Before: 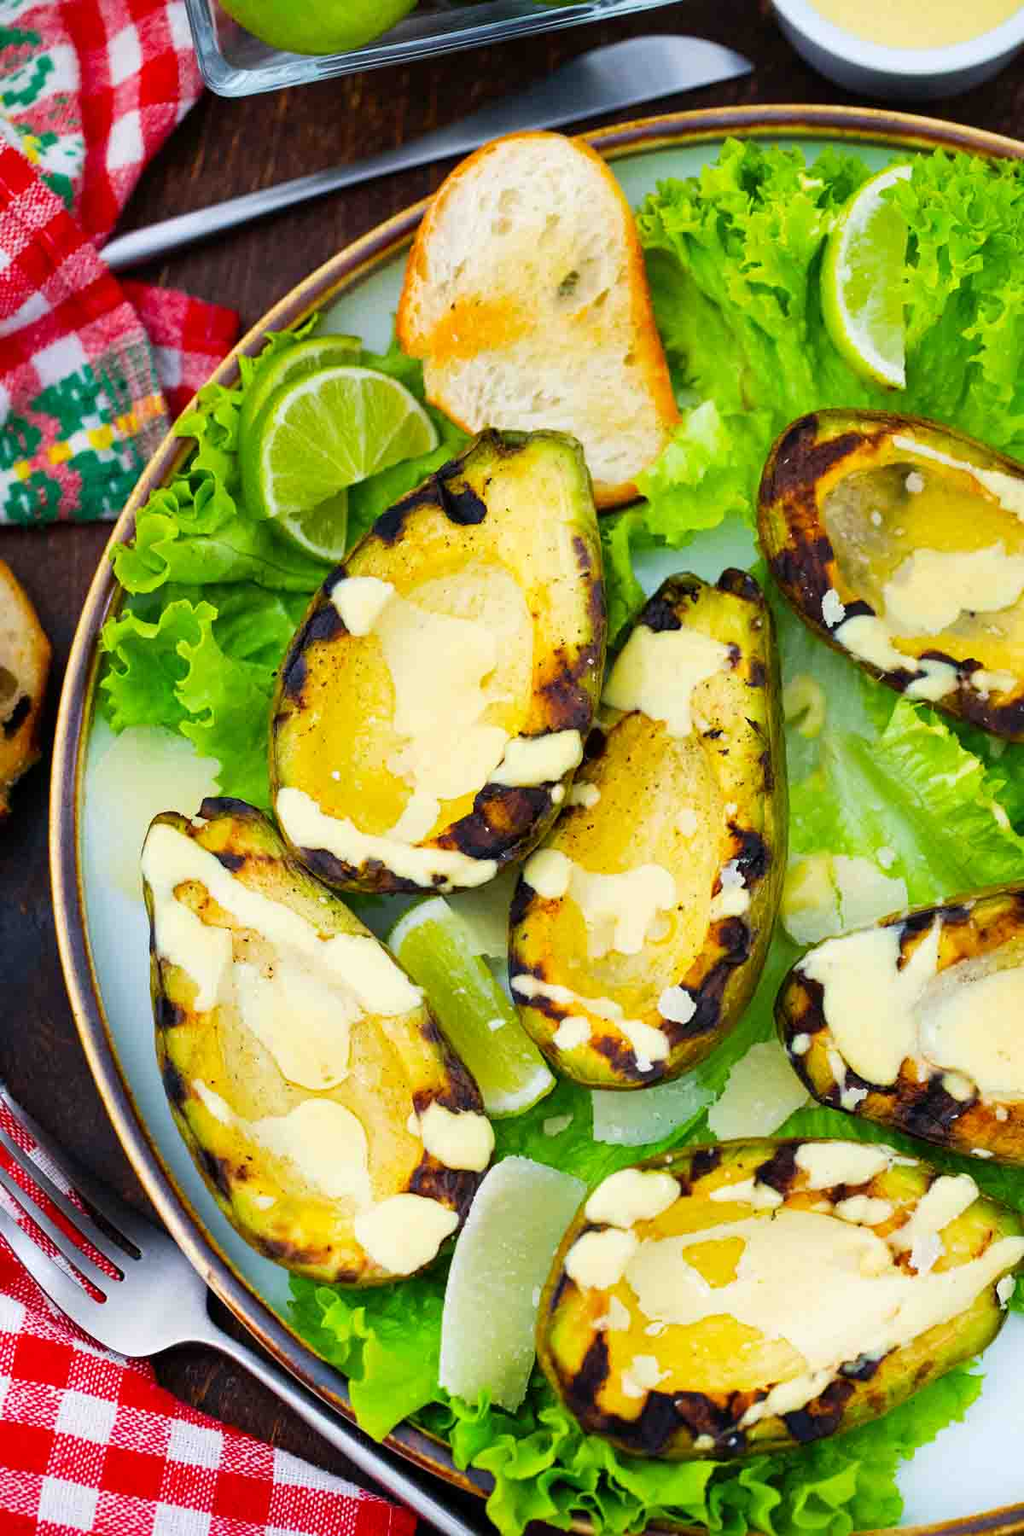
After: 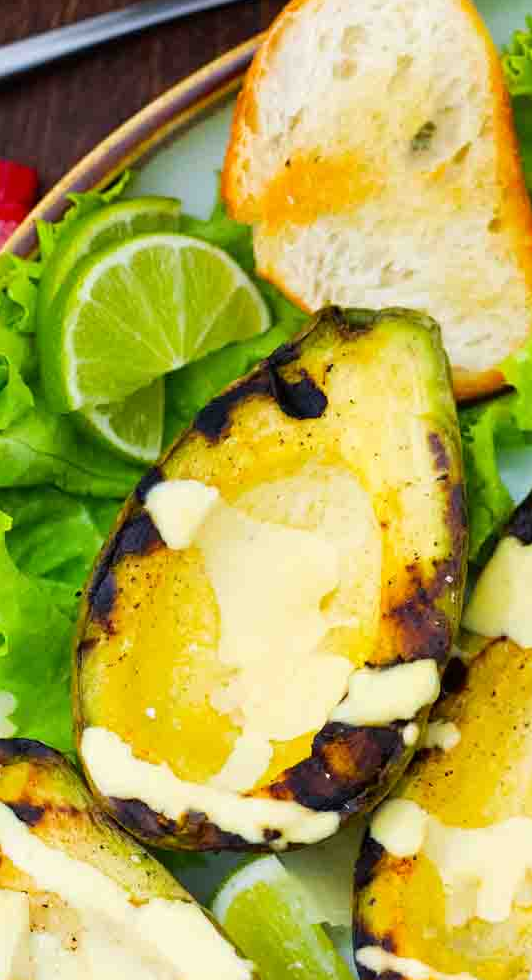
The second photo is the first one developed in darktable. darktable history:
crop: left 20.302%, top 10.902%, right 35.305%, bottom 34.613%
